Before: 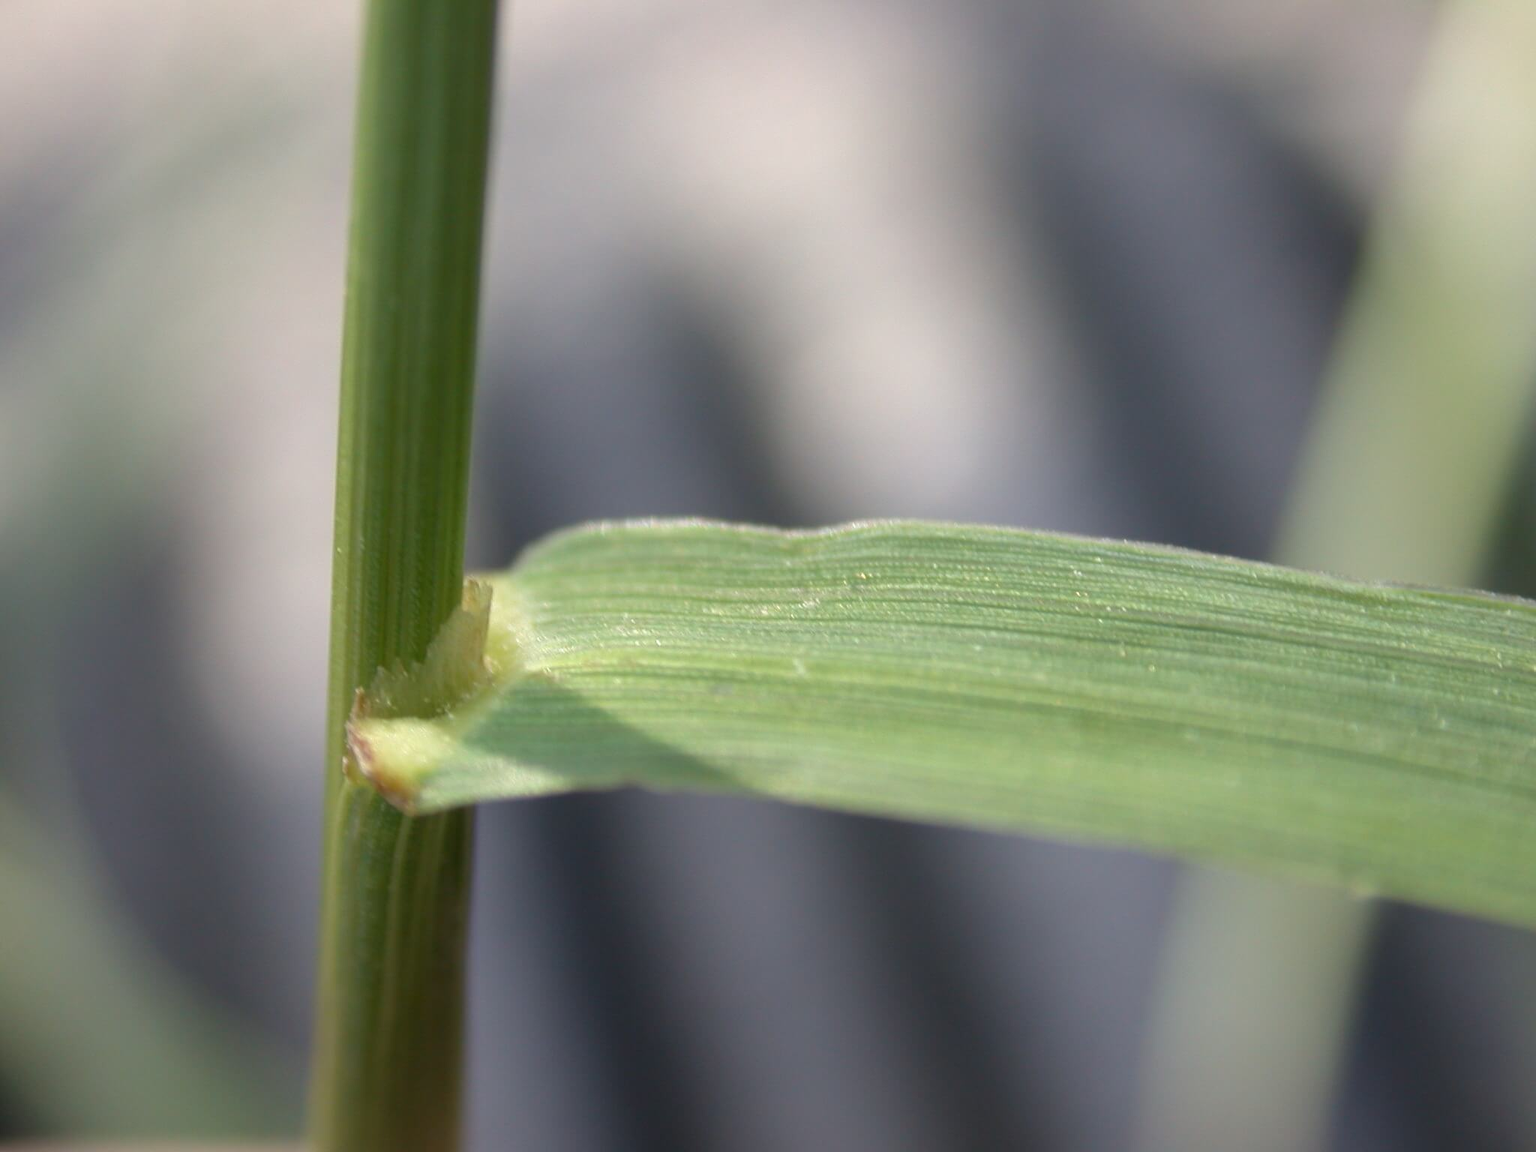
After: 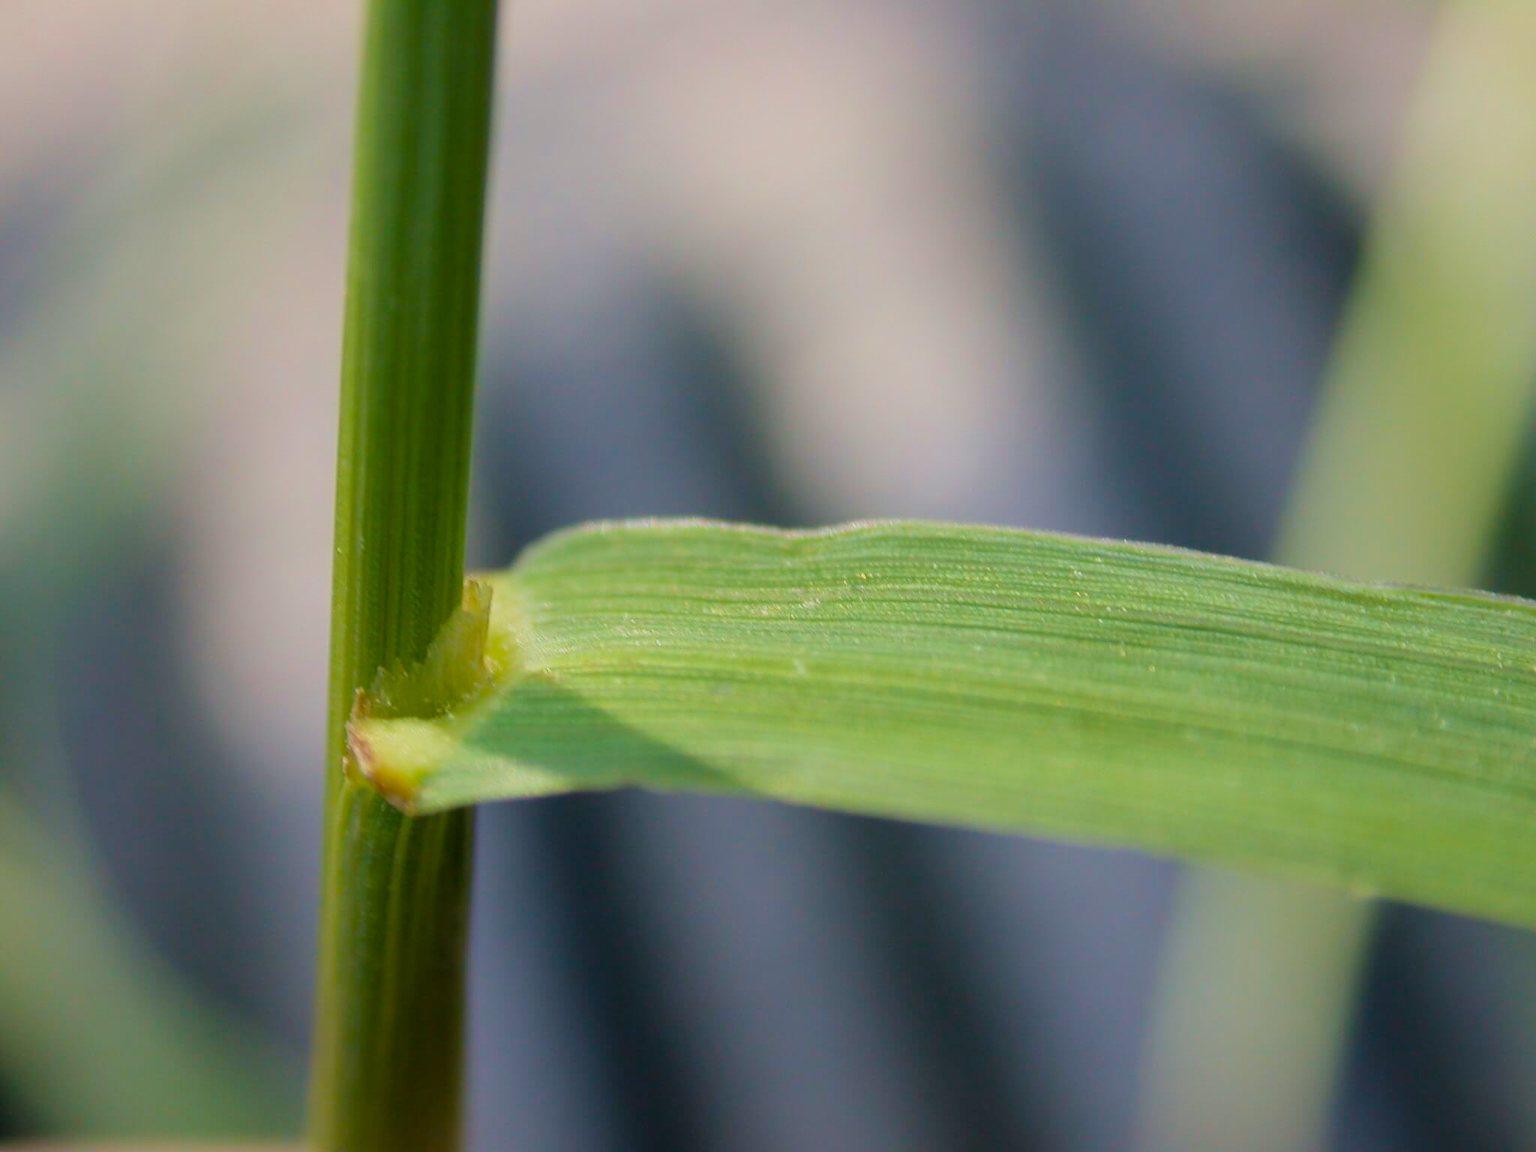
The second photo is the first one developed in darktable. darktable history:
velvia: on, module defaults
filmic rgb: black relative exposure -7.65 EV, white relative exposure 4.56 EV, hardness 3.61
color balance rgb: shadows lift › luminance -7.447%, shadows lift › chroma 2.342%, shadows lift › hue 166.44°, linear chroma grading › global chroma 15.004%, perceptual saturation grading › global saturation 19.437%, global vibrance 20%
sharpen: radius 0.982, amount 0.609
